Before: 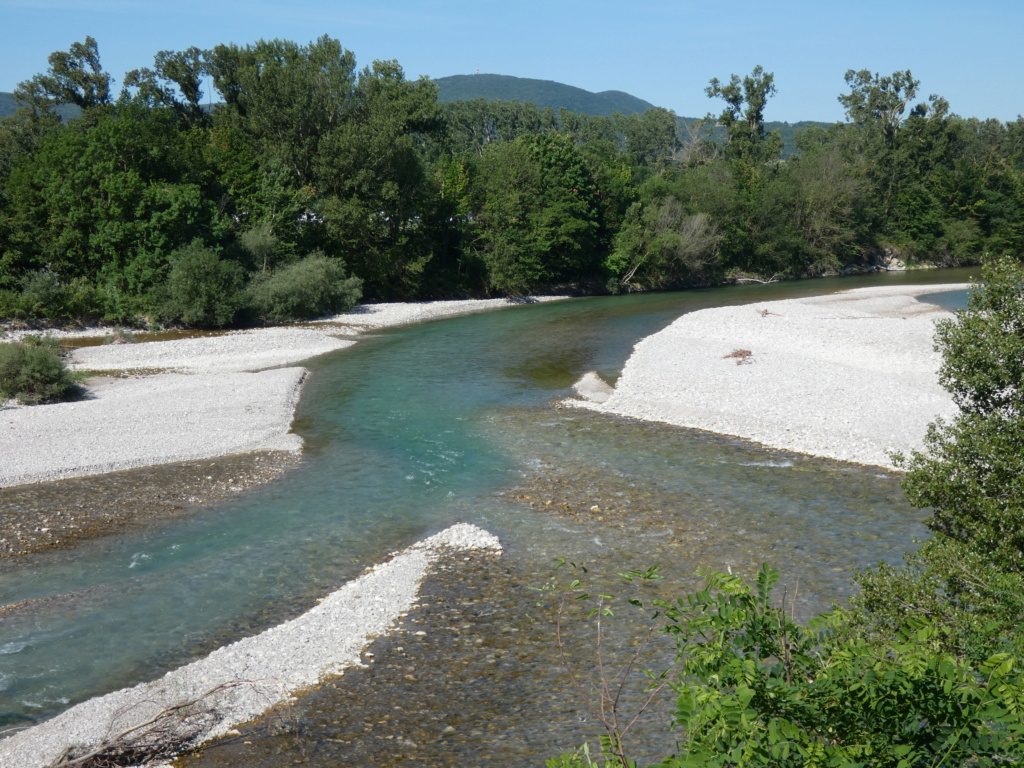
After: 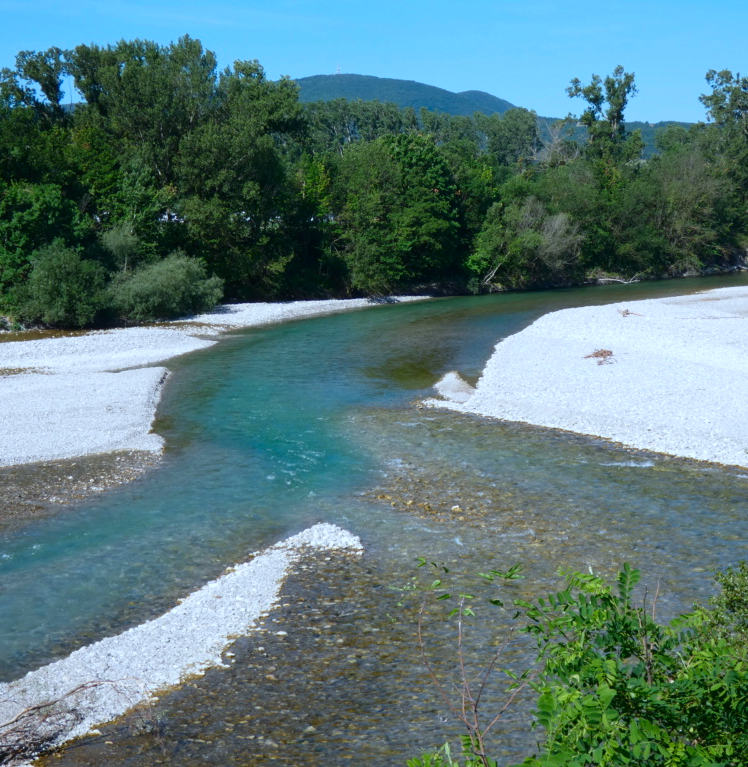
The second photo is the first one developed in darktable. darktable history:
color calibration: gray › normalize channels true, x 0.372, y 0.386, temperature 4285.92 K, gamut compression 0.01
crop: left 13.589%, right 13.325%
contrast brightness saturation: contrast 0.087, saturation 0.273
